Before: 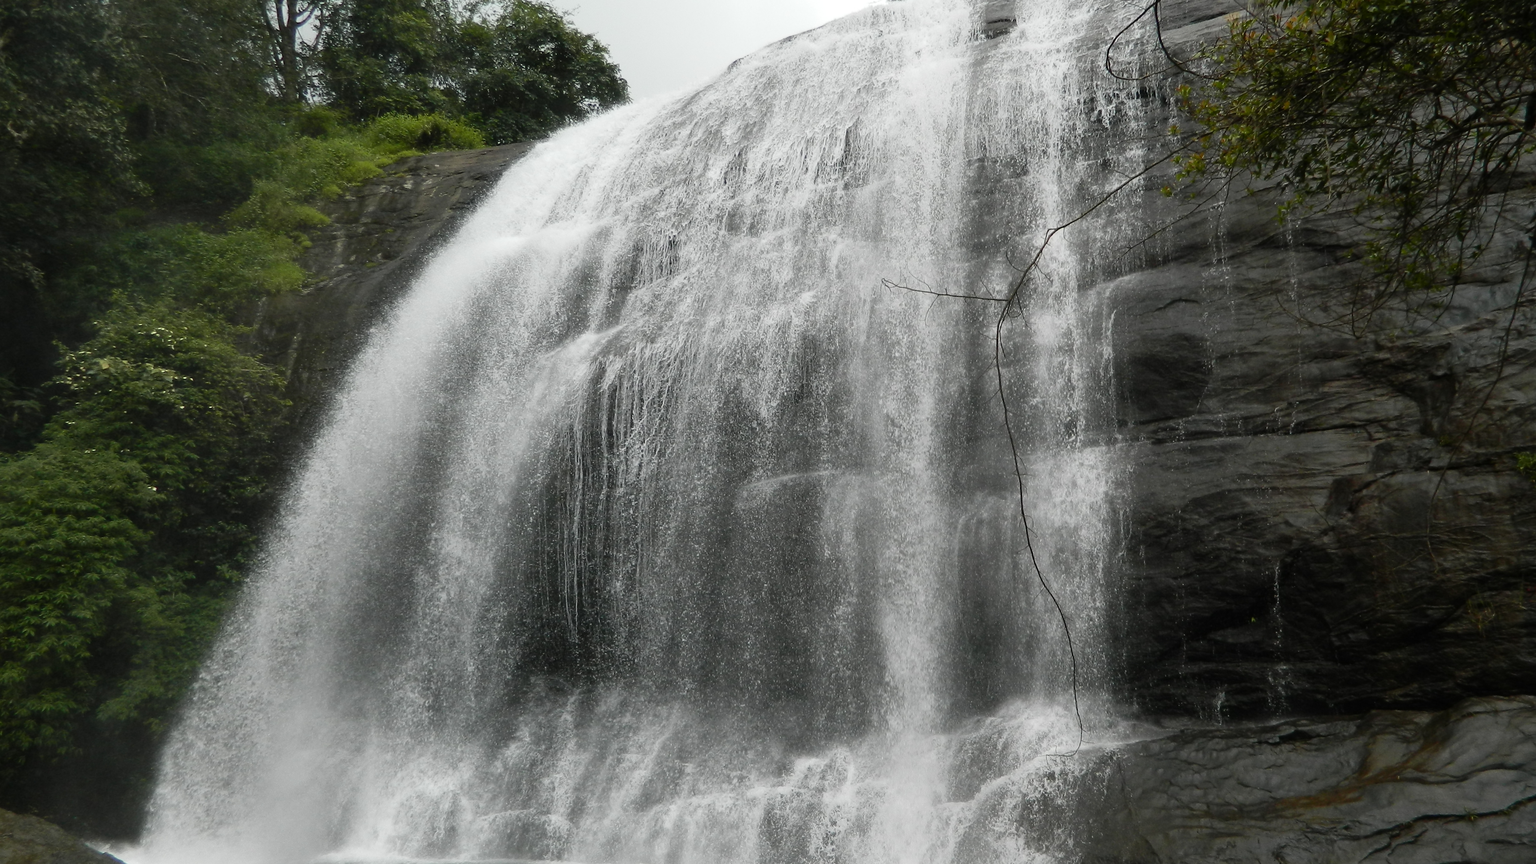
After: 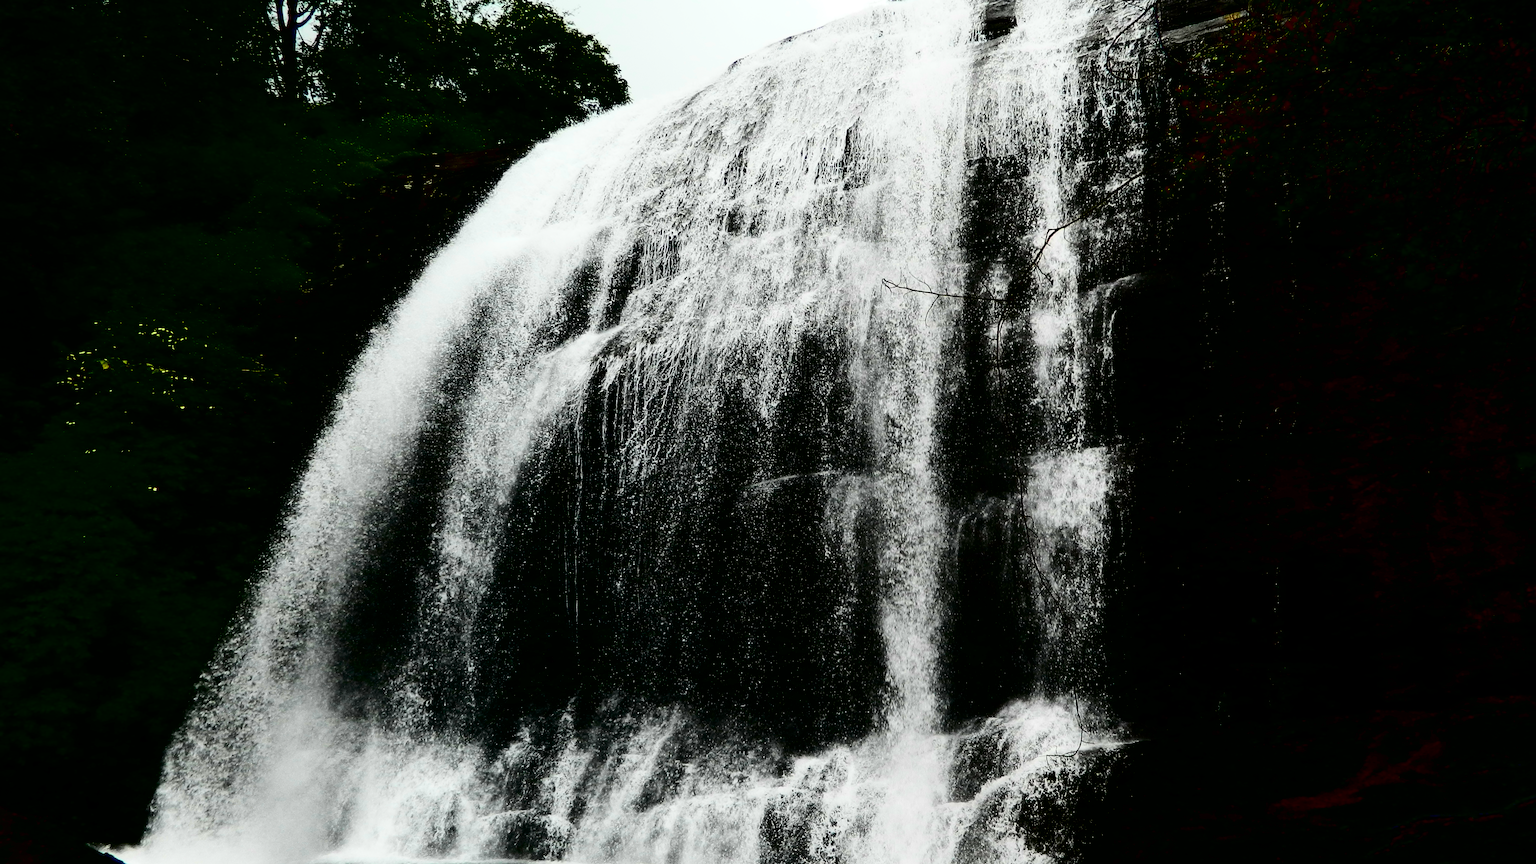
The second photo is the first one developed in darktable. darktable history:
exposure: compensate highlight preservation false
contrast brightness saturation: contrast 0.77, brightness -1, saturation 1
color contrast: green-magenta contrast 1.1, blue-yellow contrast 1.1, unbound 0
